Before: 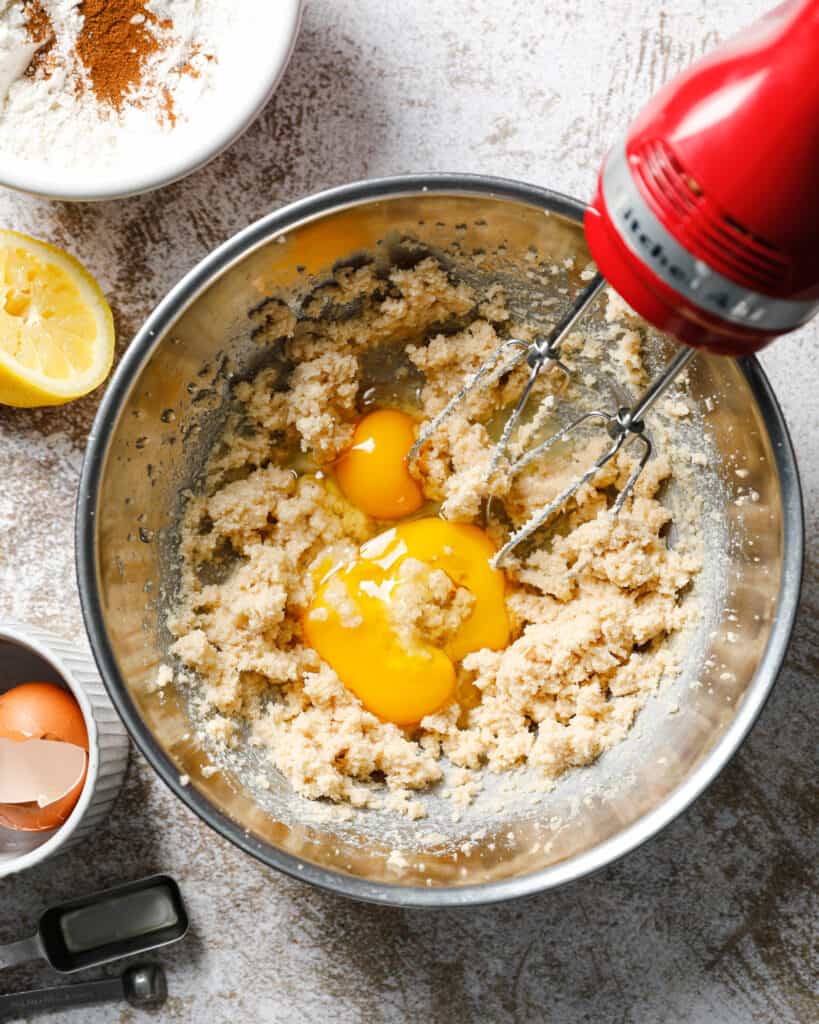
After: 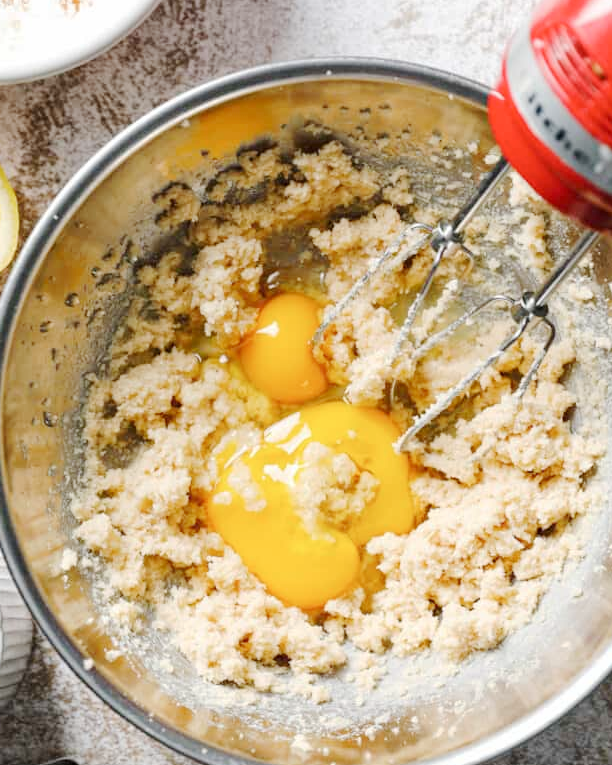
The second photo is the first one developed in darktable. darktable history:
crop and rotate: left 11.831%, top 11.346%, right 13.429%, bottom 13.899%
base curve: curves: ch0 [(0, 0) (0.158, 0.273) (0.879, 0.895) (1, 1)], preserve colors none
